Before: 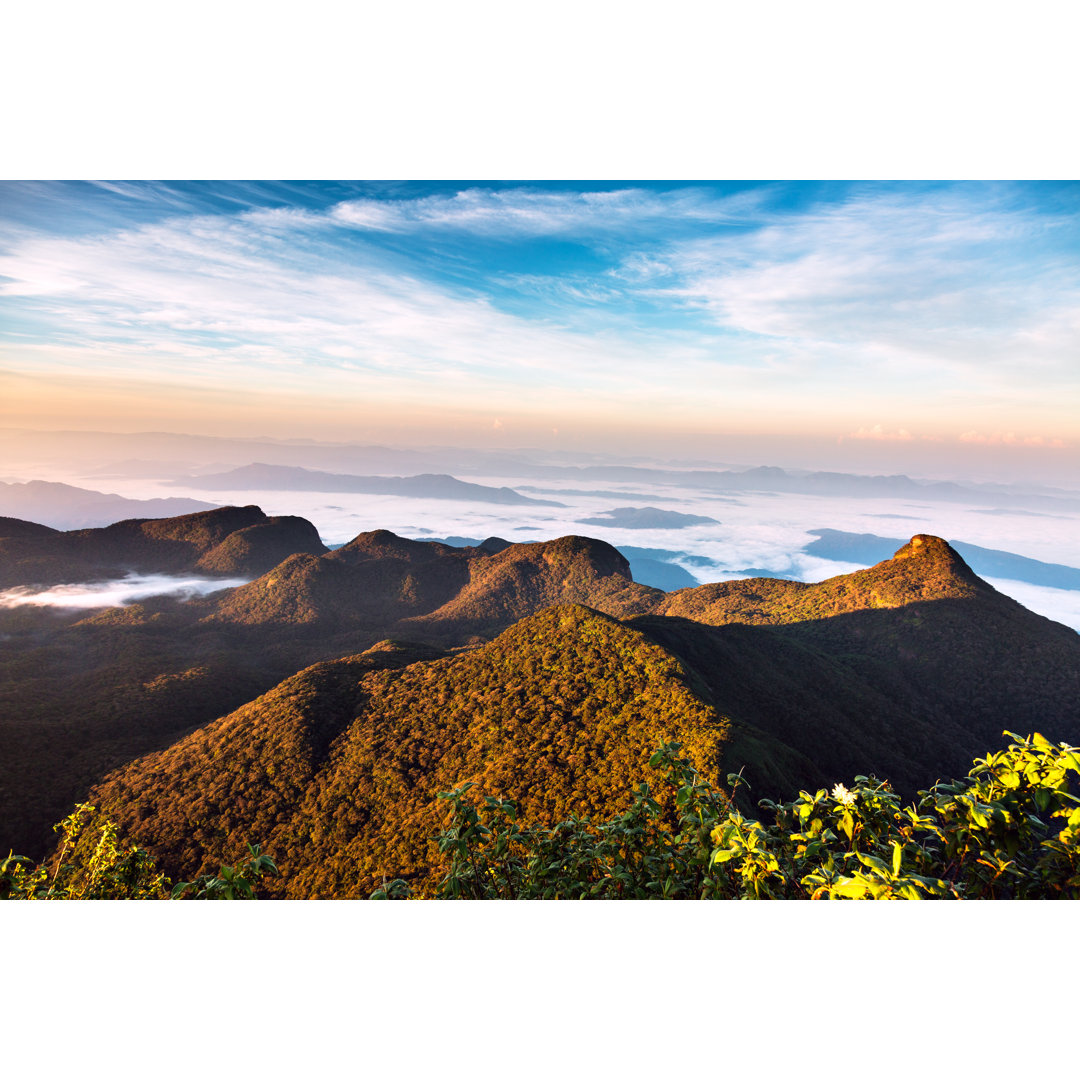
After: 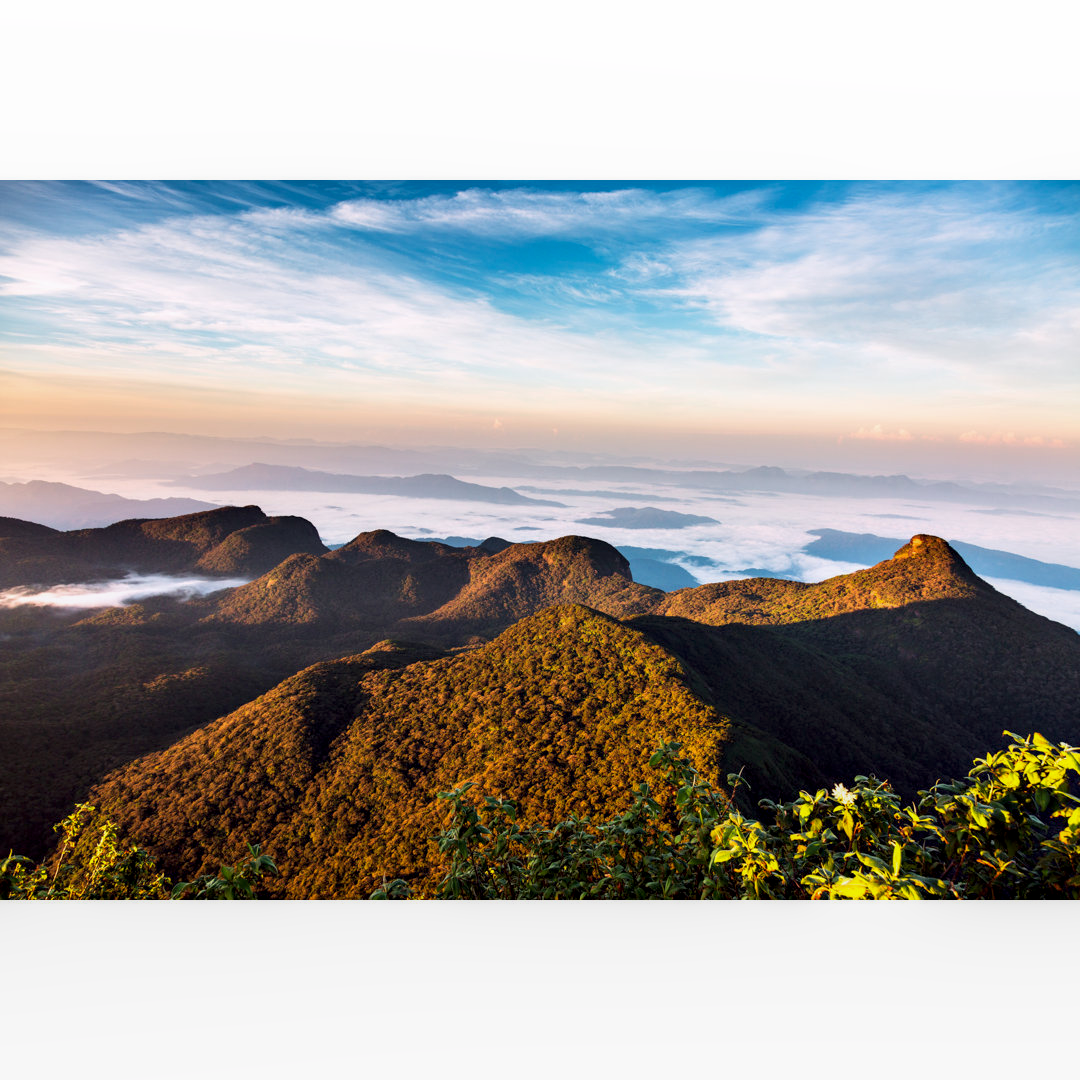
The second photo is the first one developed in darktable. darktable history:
local contrast: highlights 61%, shadows 116%, detail 106%, midtone range 0.525
